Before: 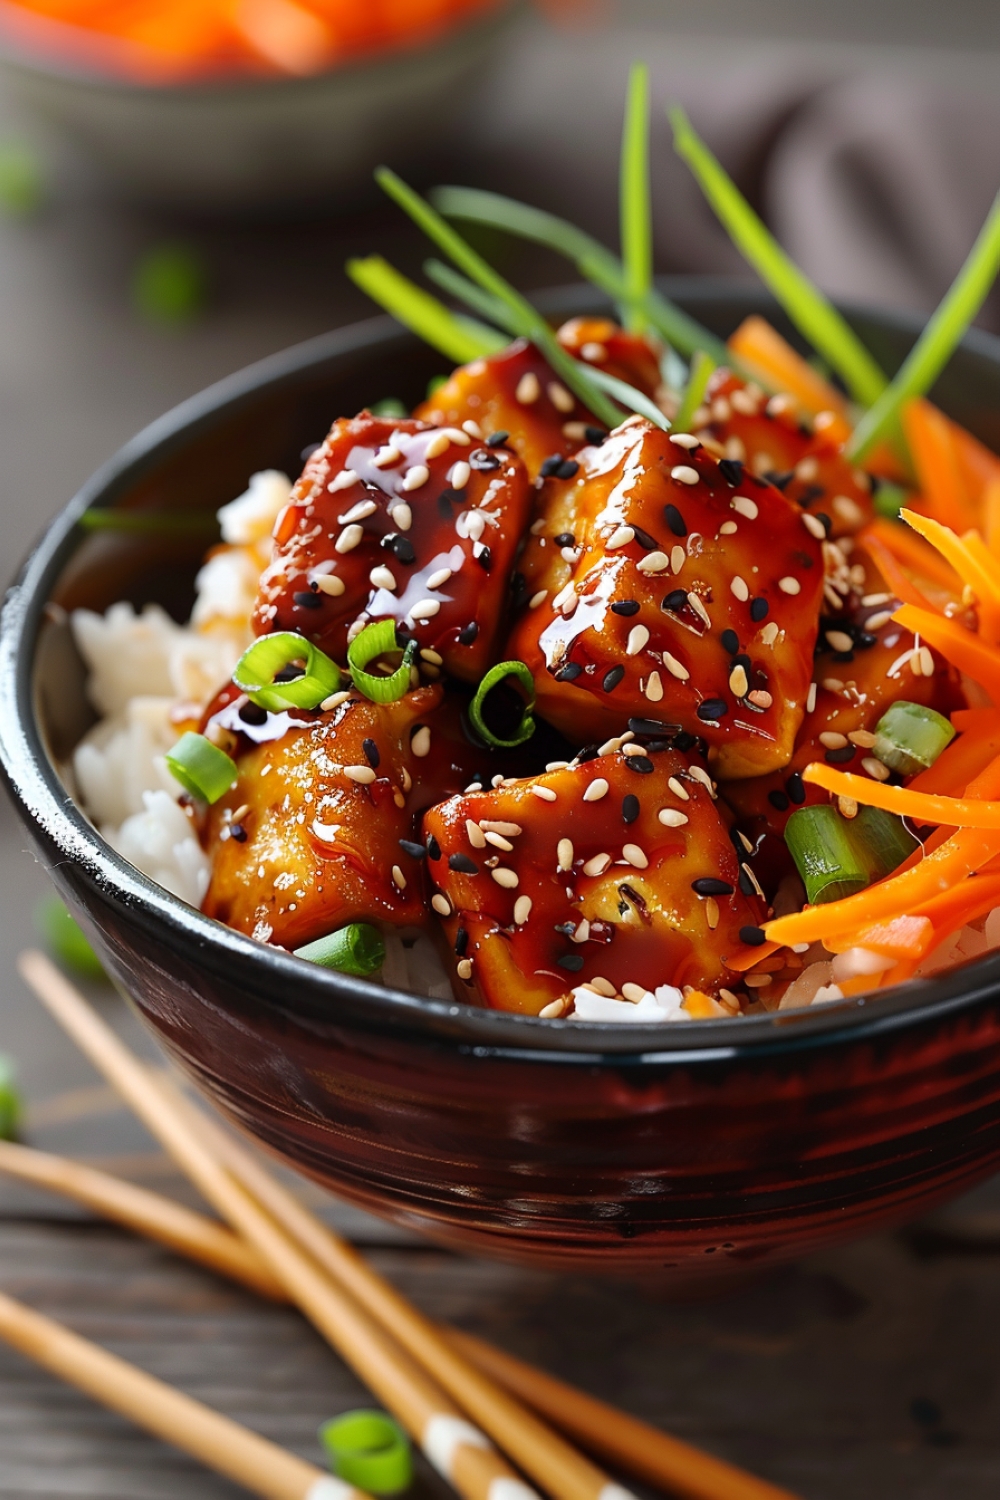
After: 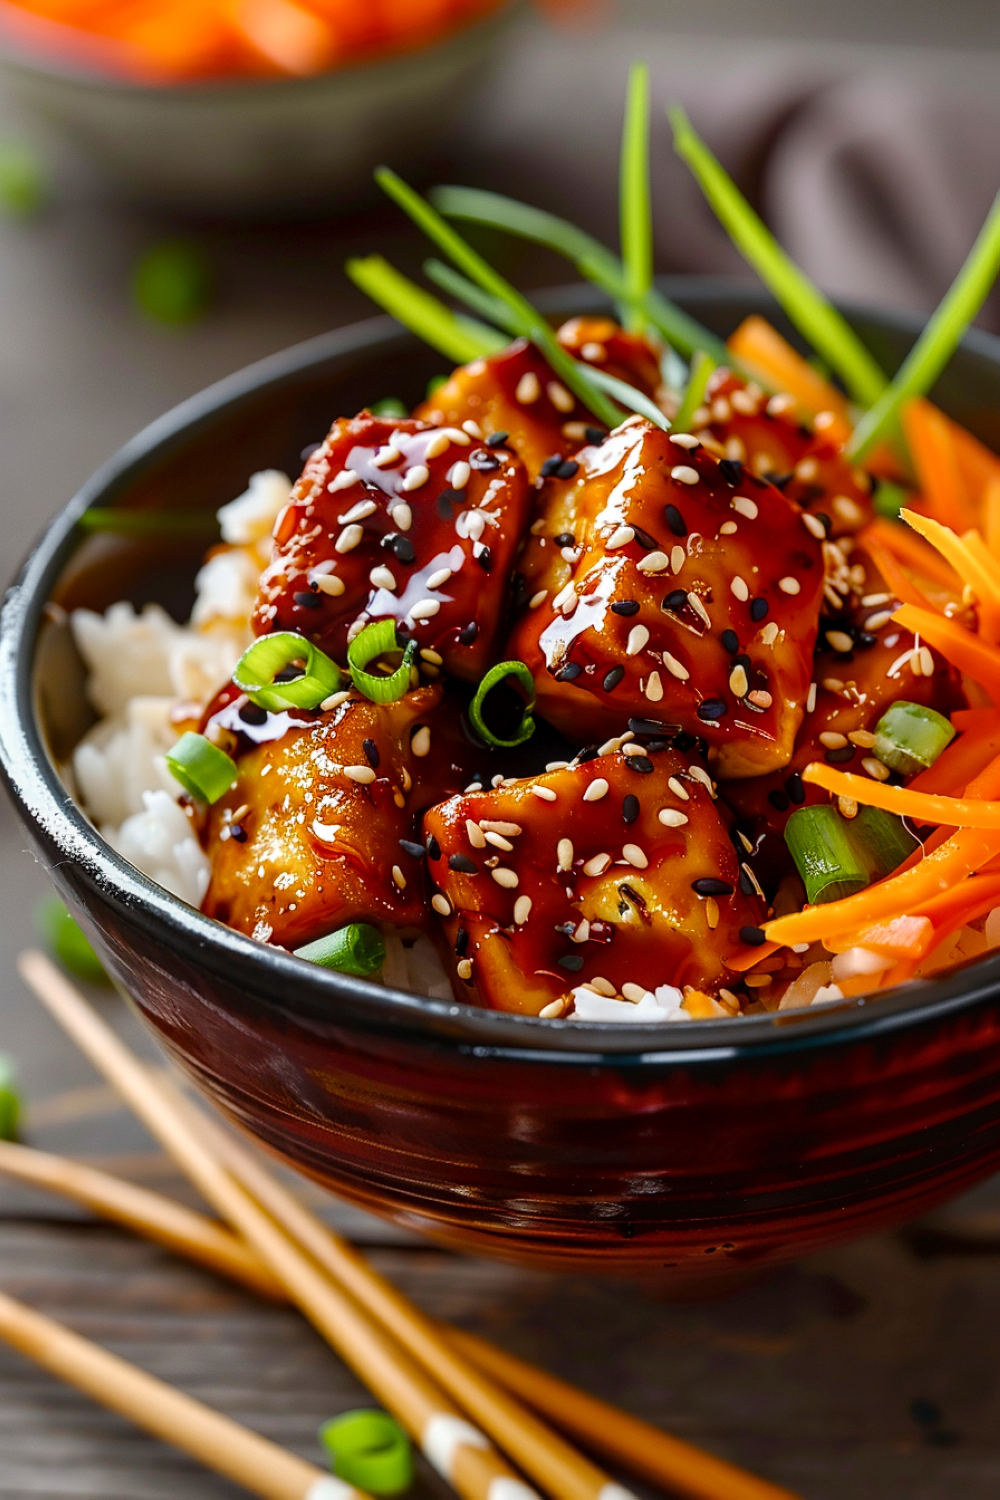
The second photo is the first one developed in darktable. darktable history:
local contrast: on, module defaults
color balance rgb: perceptual saturation grading › global saturation 20%, perceptual saturation grading › highlights -25%, perceptual saturation grading › shadows 50%
